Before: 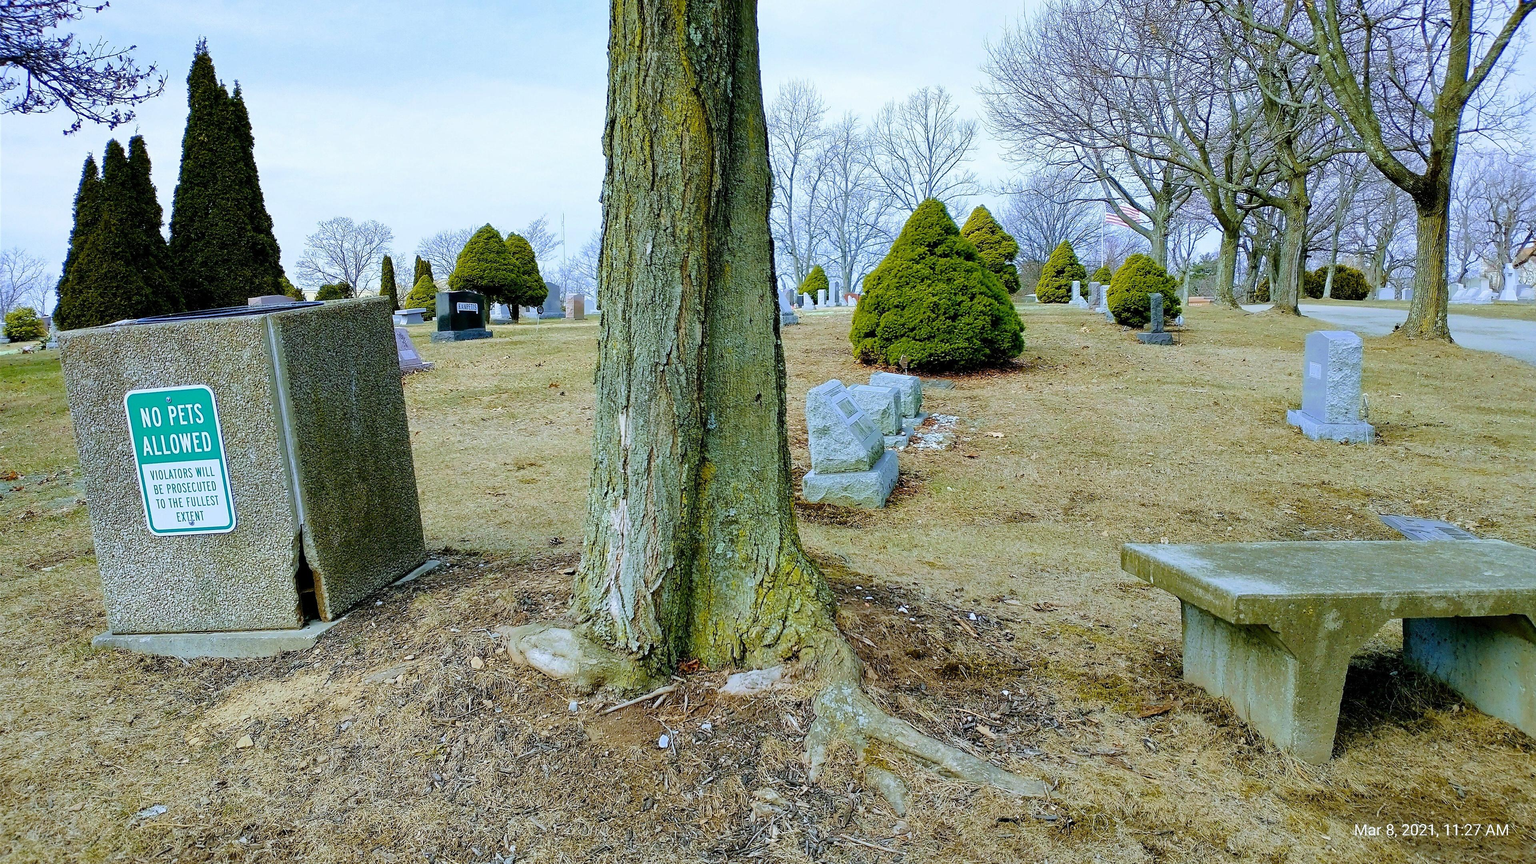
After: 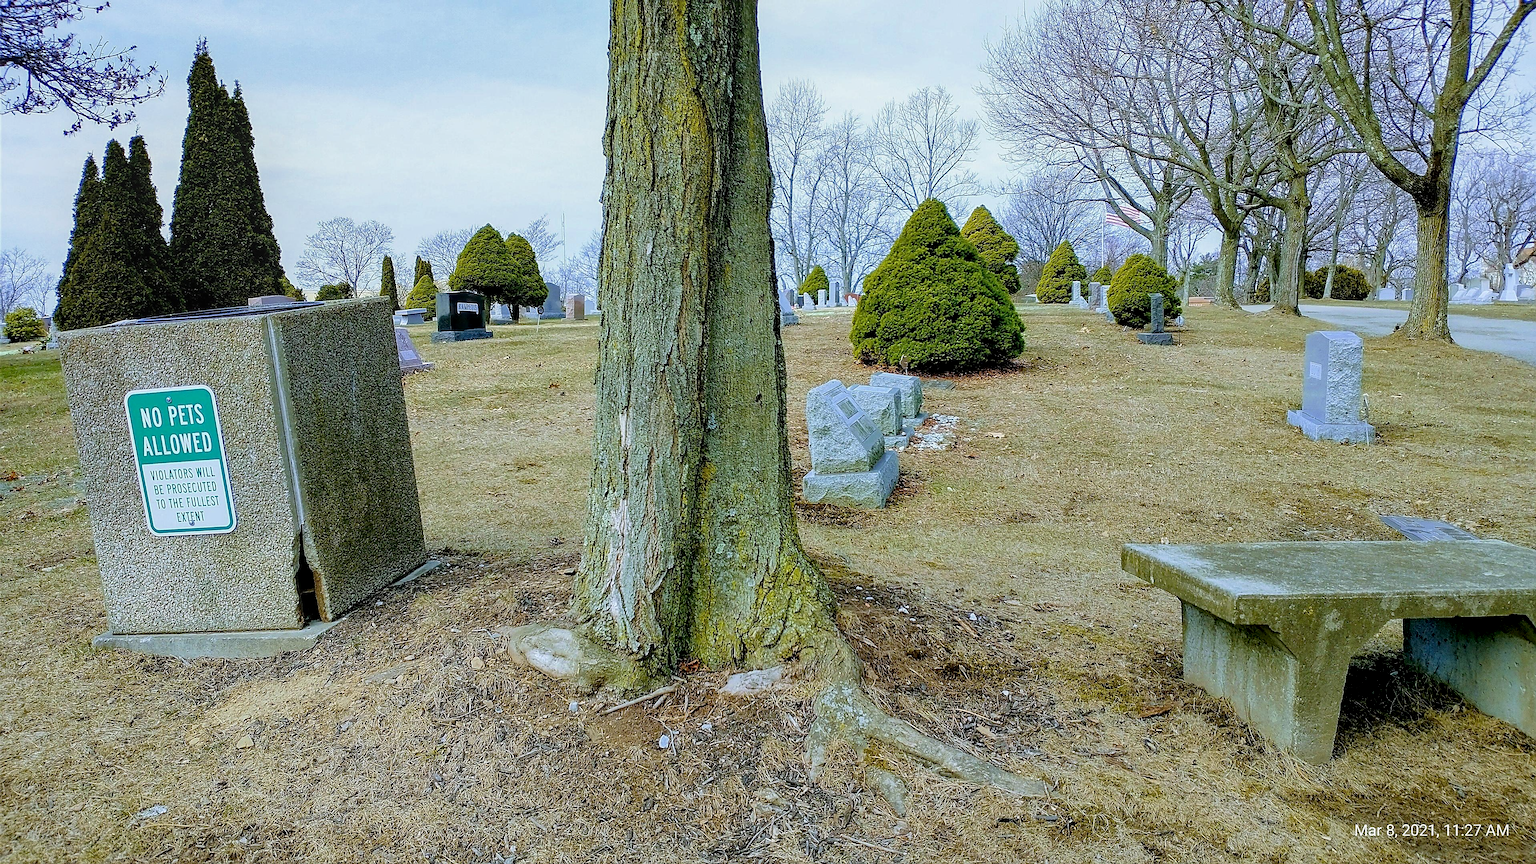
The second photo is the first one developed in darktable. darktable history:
local contrast: detail 130%
exposure: exposure -0.155 EV, compensate highlight preservation false
sharpen: on, module defaults
